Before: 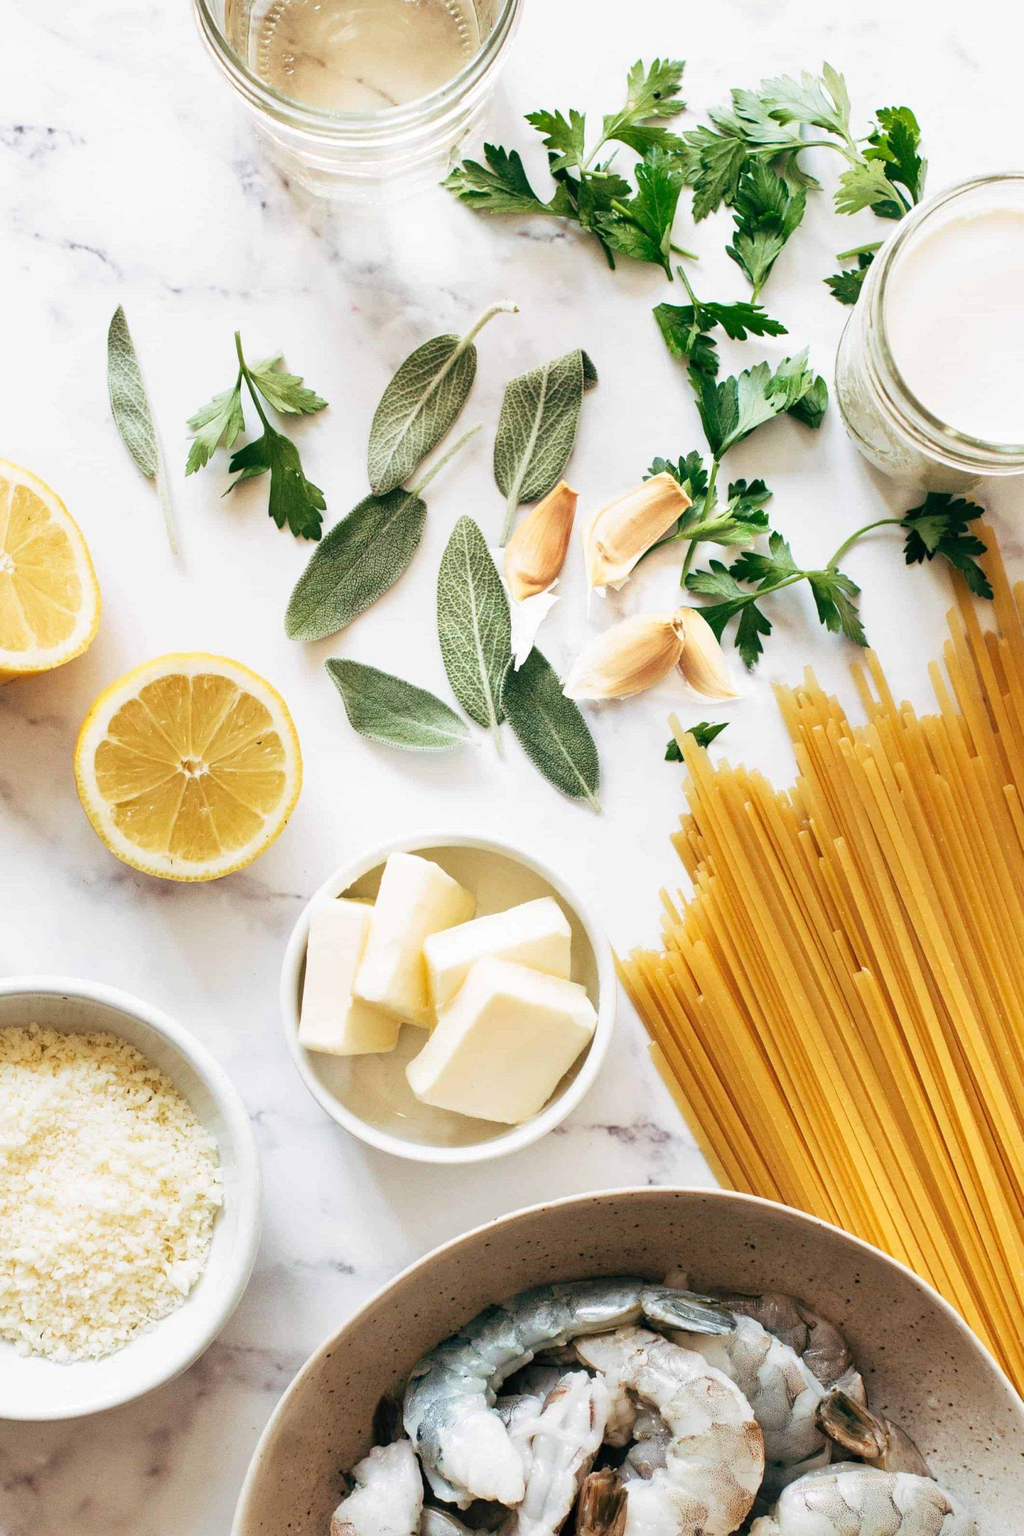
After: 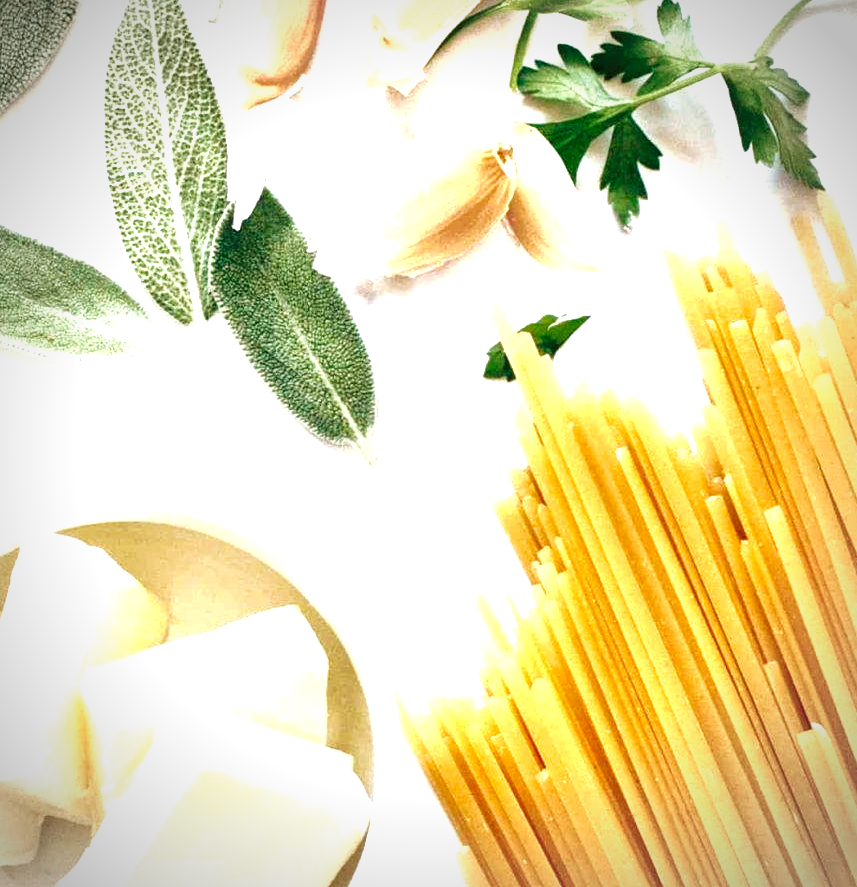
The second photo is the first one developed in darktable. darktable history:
crop: left 36.607%, top 34.735%, right 13.146%, bottom 30.611%
vignetting: on, module defaults
exposure: black level correction 0, exposure 0.9 EV, compensate highlight preservation false
local contrast: mode bilateral grid, contrast 20, coarseness 50, detail 179%, midtone range 0.2
tone curve: curves: ch0 [(0, 0) (0.003, 0.018) (0.011, 0.019) (0.025, 0.024) (0.044, 0.037) (0.069, 0.053) (0.1, 0.075) (0.136, 0.105) (0.177, 0.136) (0.224, 0.179) (0.277, 0.244) (0.335, 0.319) (0.399, 0.4) (0.468, 0.495) (0.543, 0.58) (0.623, 0.671) (0.709, 0.757) (0.801, 0.838) (0.898, 0.913) (1, 1)], preserve colors none
velvia: on, module defaults
